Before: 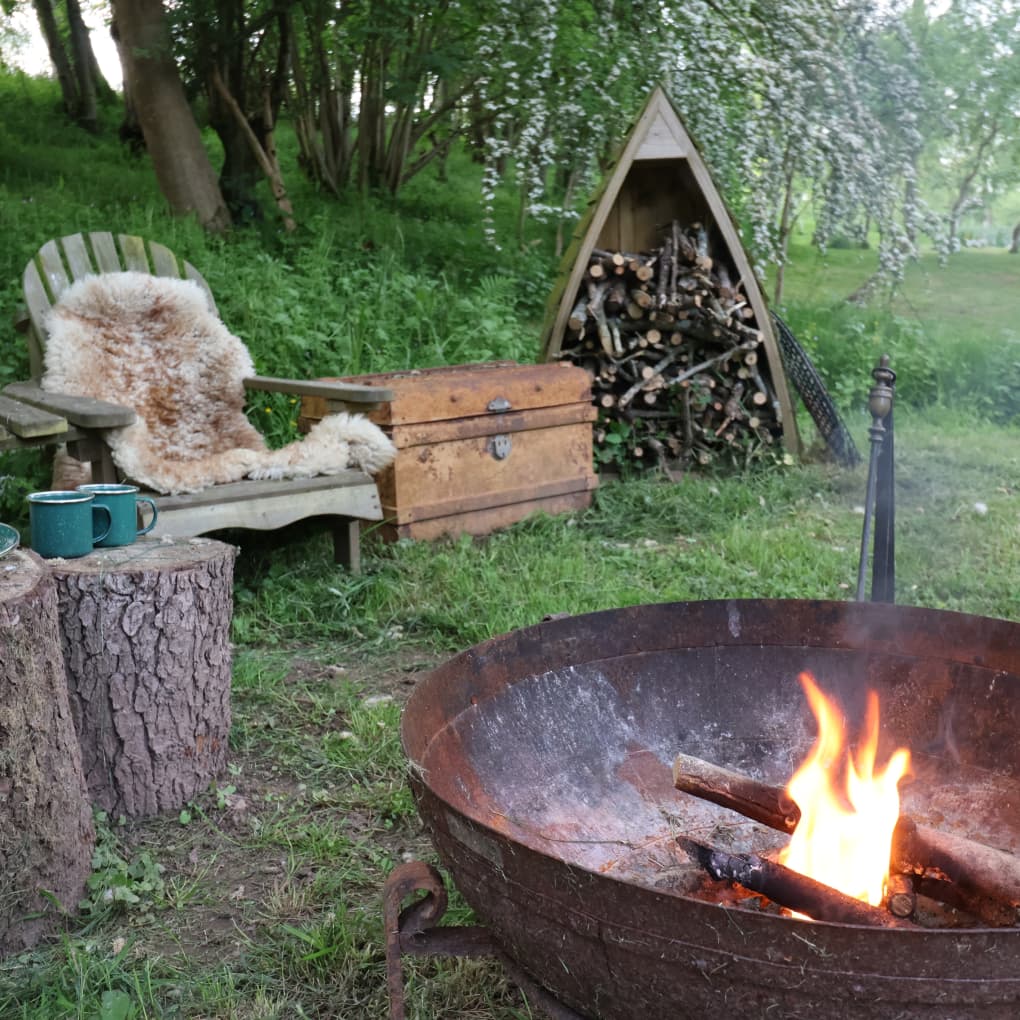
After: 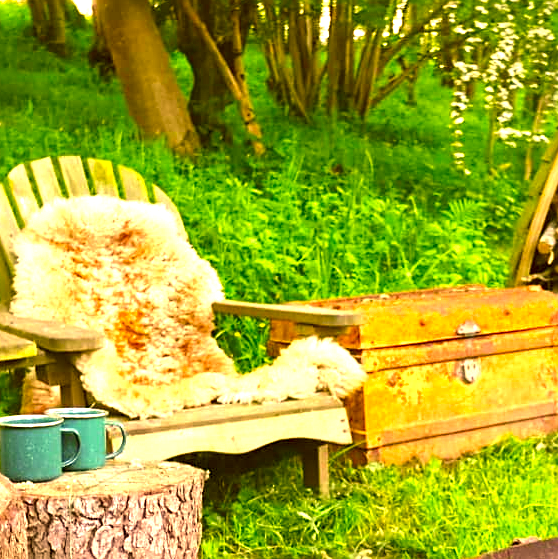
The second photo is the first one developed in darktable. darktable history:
crop and rotate: left 3.047%, top 7.509%, right 42.236%, bottom 37.598%
color correction: highlights a* 10.44, highlights b* 30.04, shadows a* 2.73, shadows b* 17.51, saturation 1.72
exposure: black level correction 0, exposure 1.675 EV, compensate exposure bias true, compensate highlight preservation false
sharpen: on, module defaults
